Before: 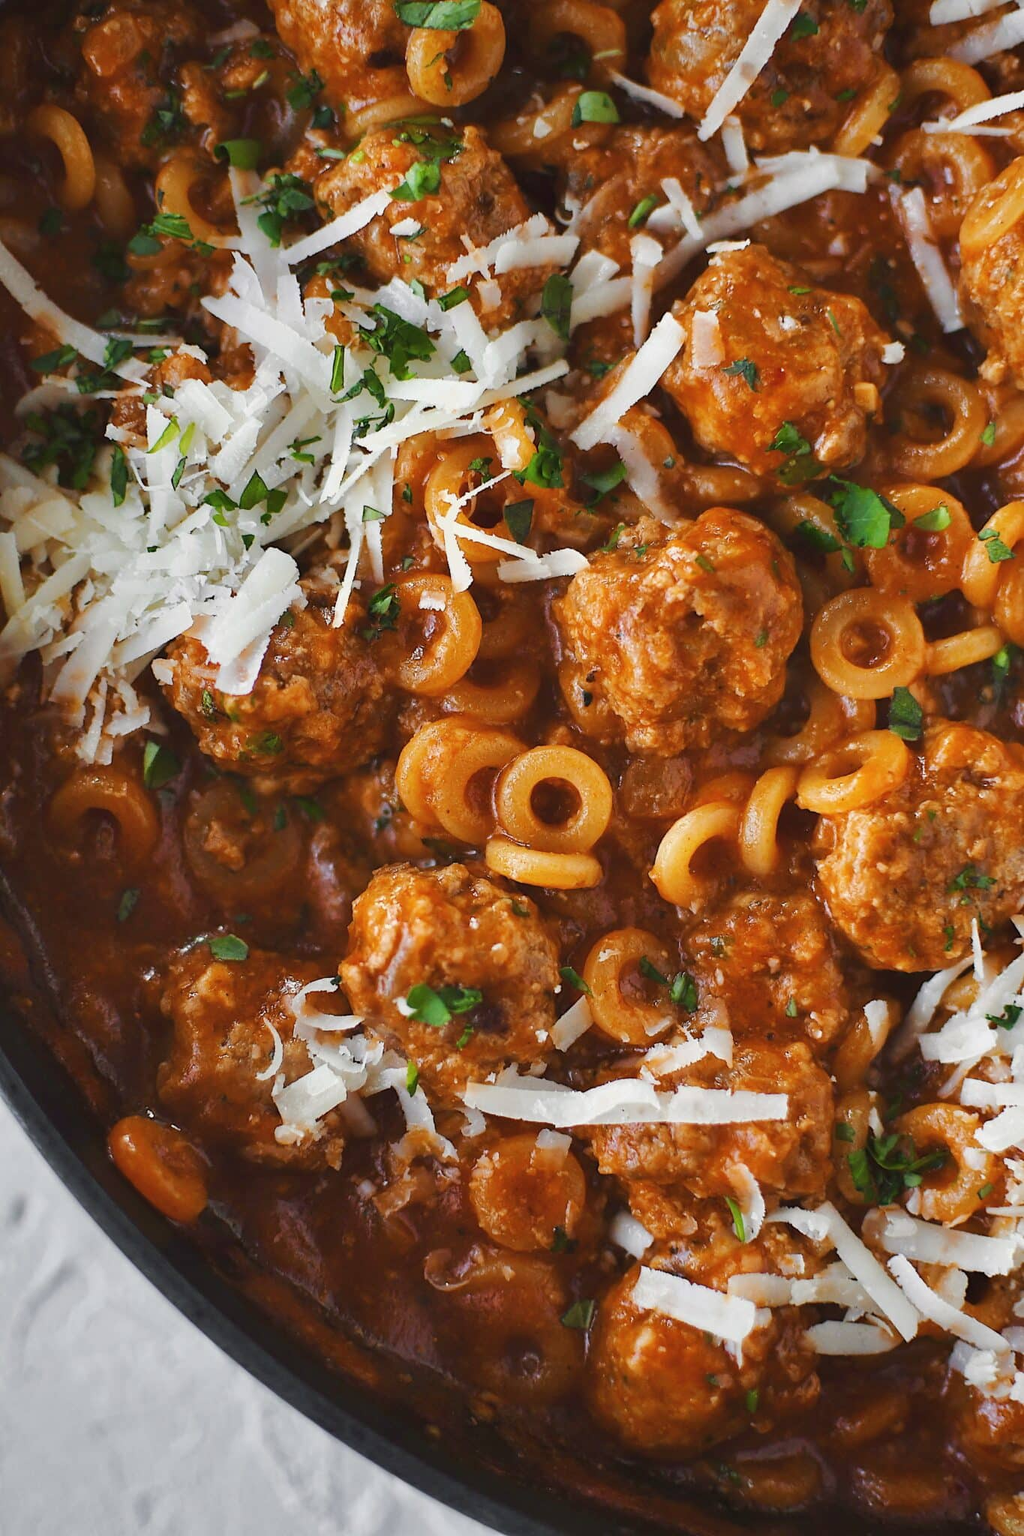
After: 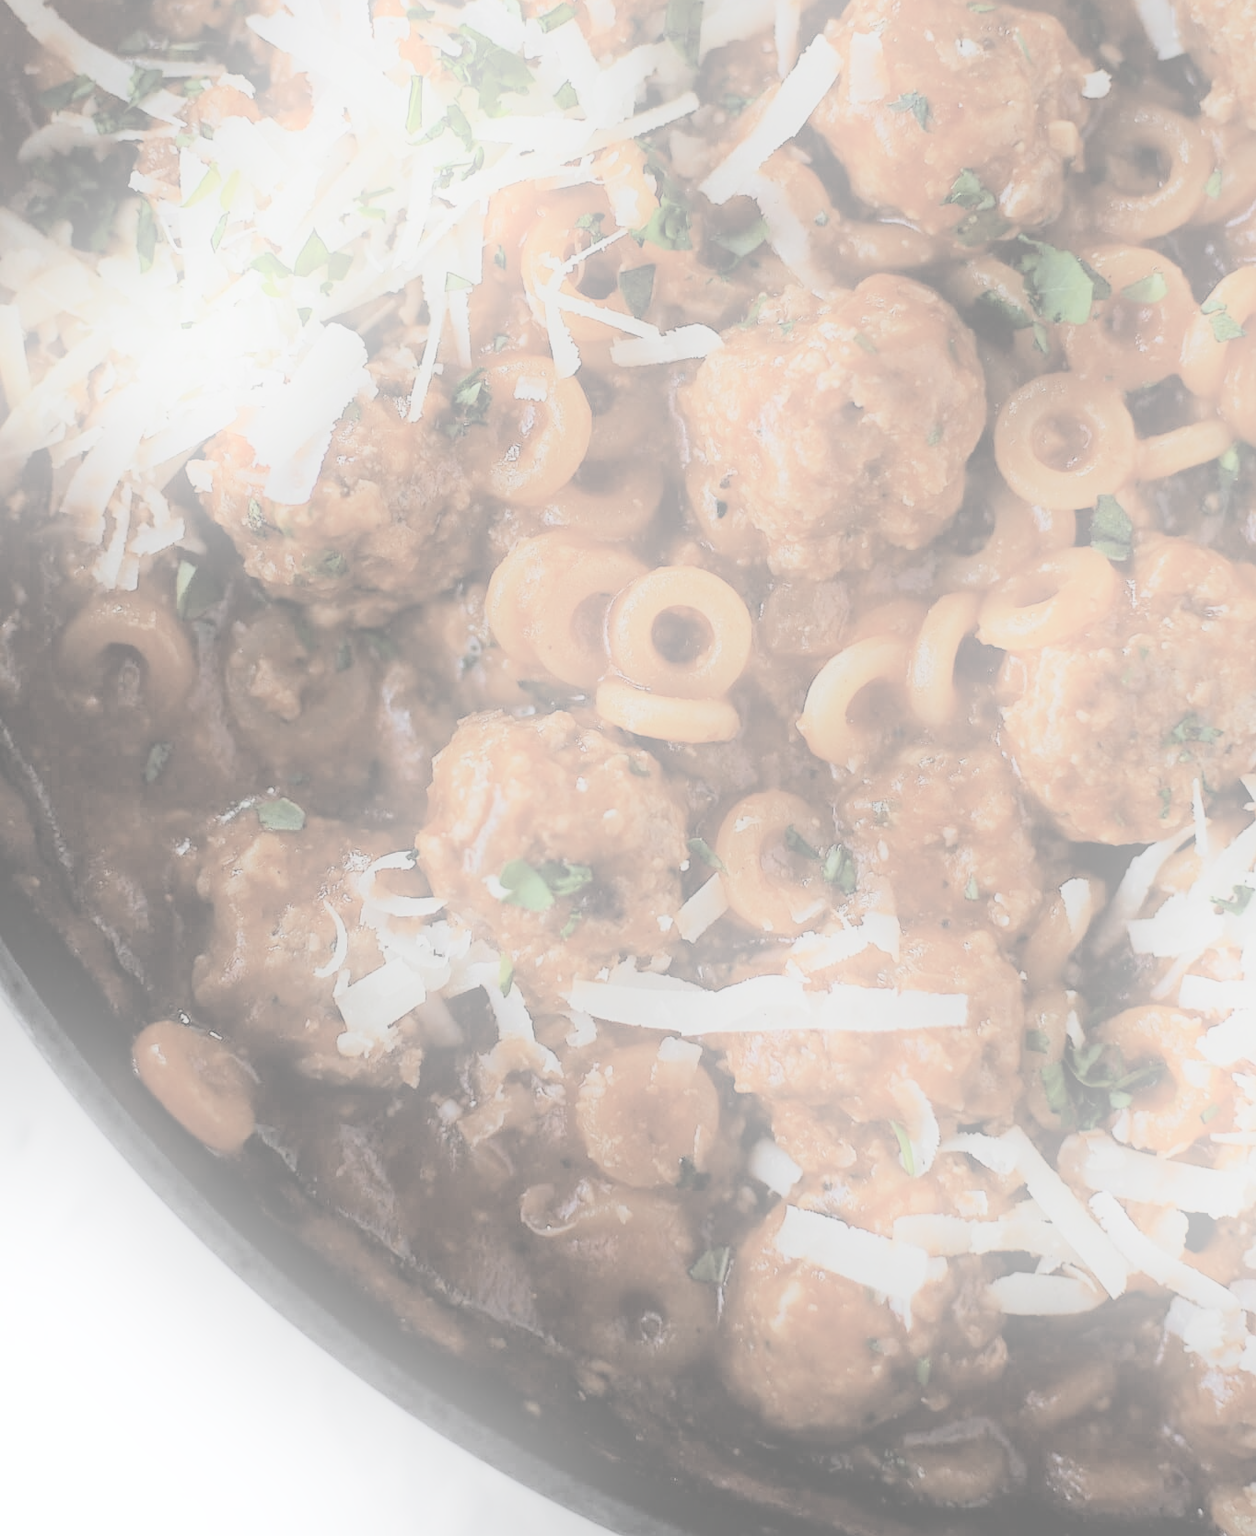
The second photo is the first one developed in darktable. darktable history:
bloom: on, module defaults
crop and rotate: top 18.507%
filmic rgb: black relative exposure -6.15 EV, white relative exposure 6.96 EV, hardness 2.23, color science v6 (2022)
contrast brightness saturation: contrast -0.32, brightness 0.75, saturation -0.78
